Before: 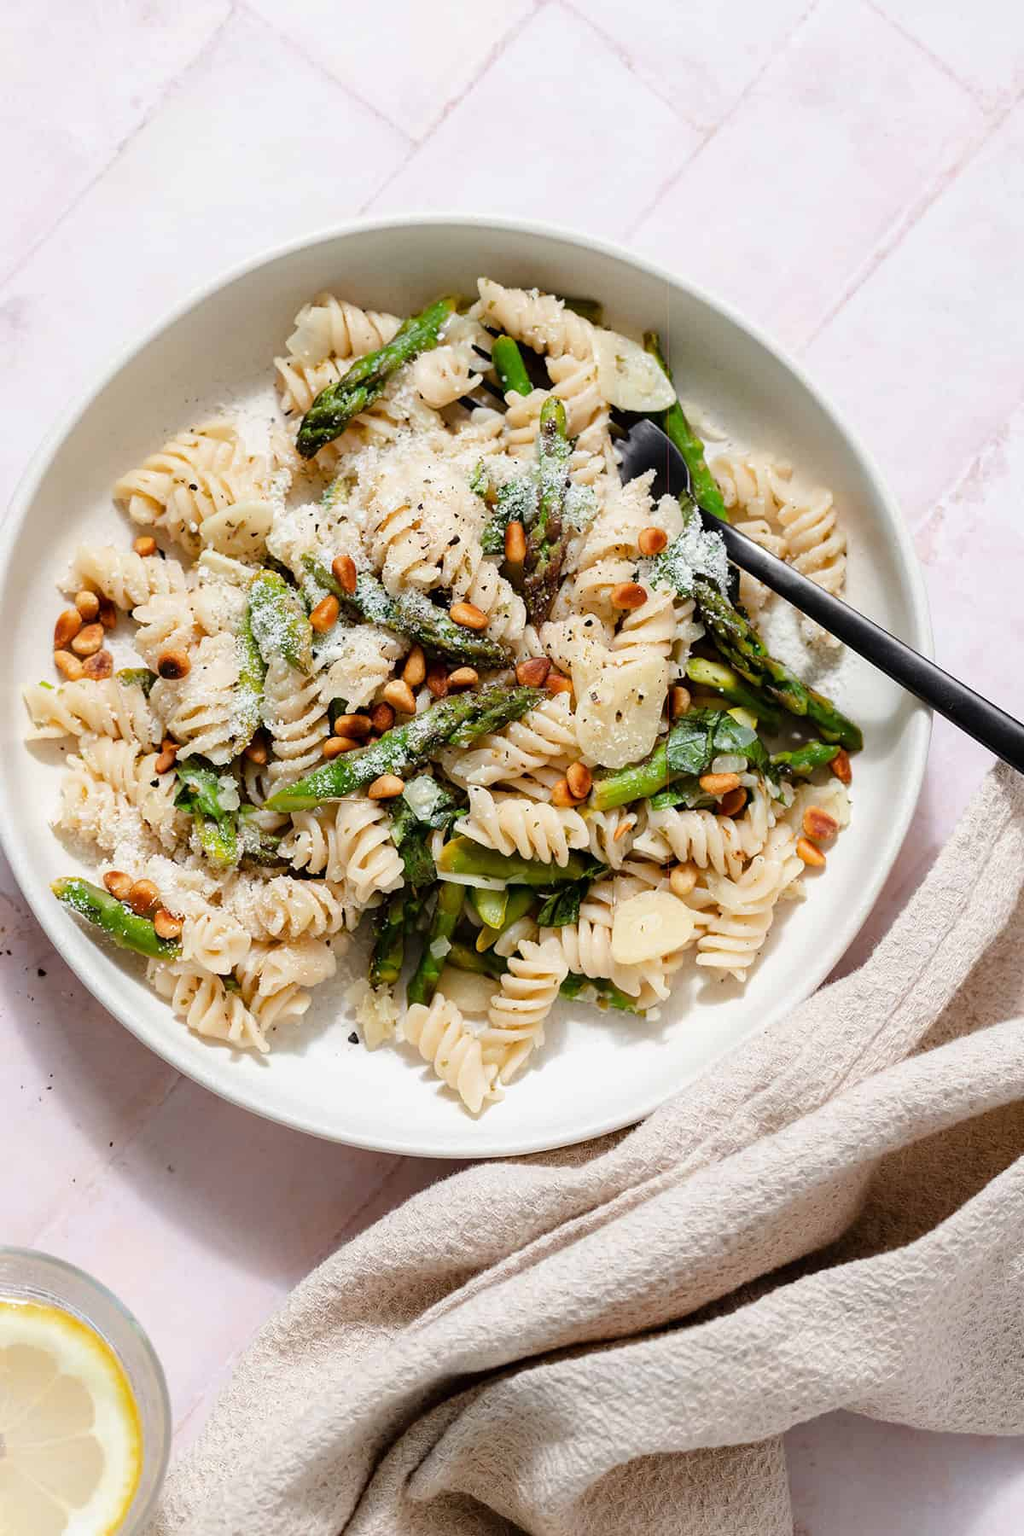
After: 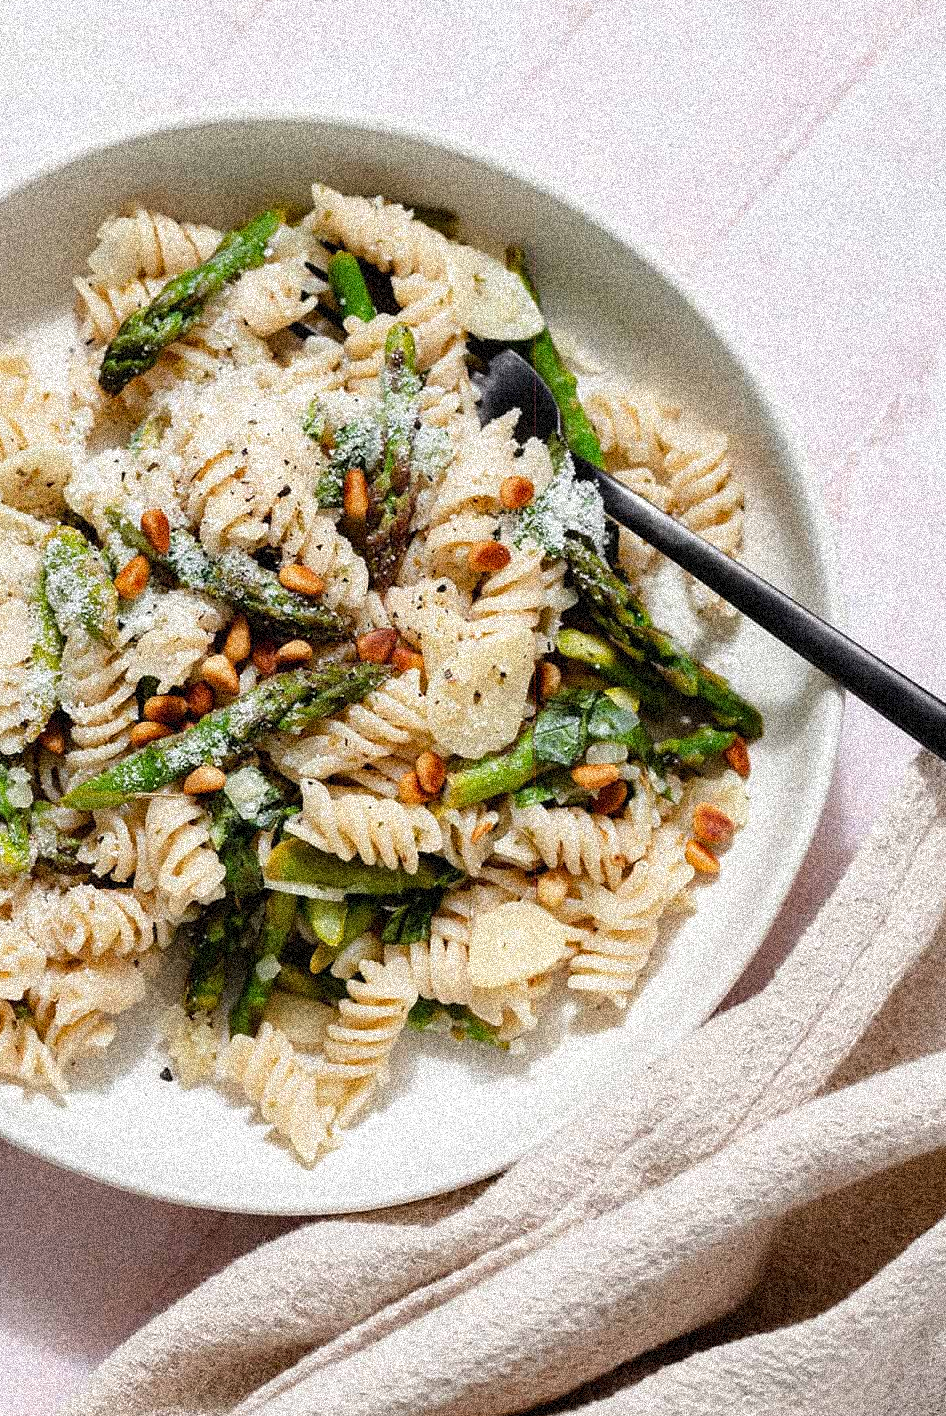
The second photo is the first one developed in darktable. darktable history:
local contrast: mode bilateral grid, contrast 20, coarseness 50, detail 120%, midtone range 0.2
grain: coarseness 3.75 ISO, strength 100%, mid-tones bias 0%
crop and rotate: left 20.74%, top 7.912%, right 0.375%, bottom 13.378%
